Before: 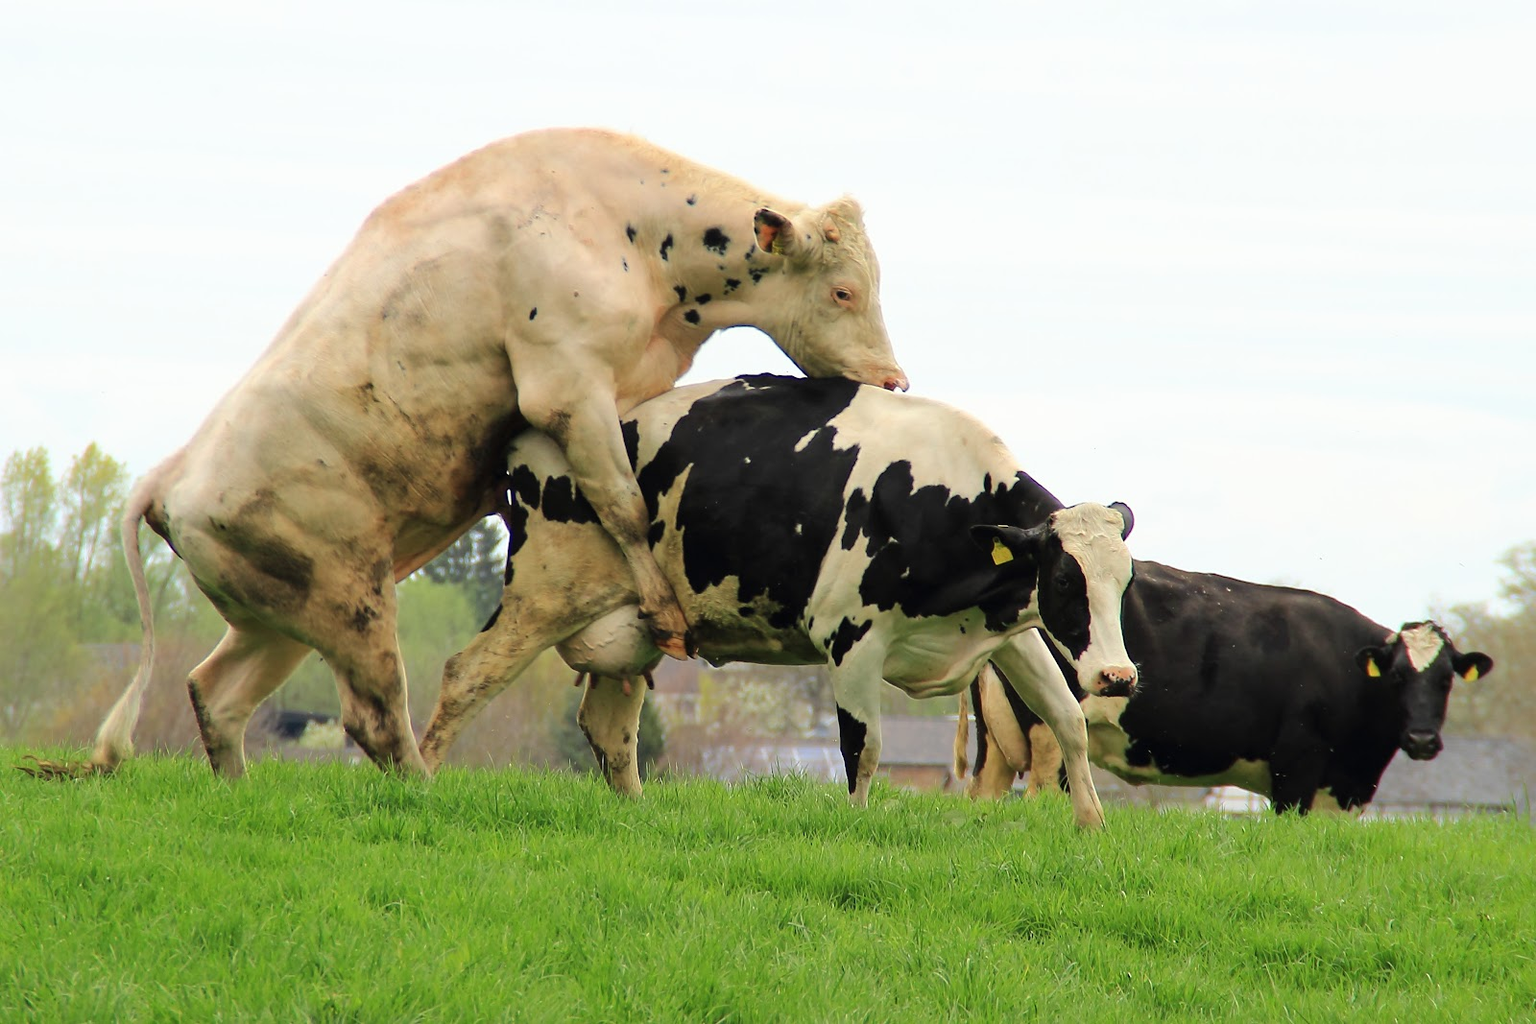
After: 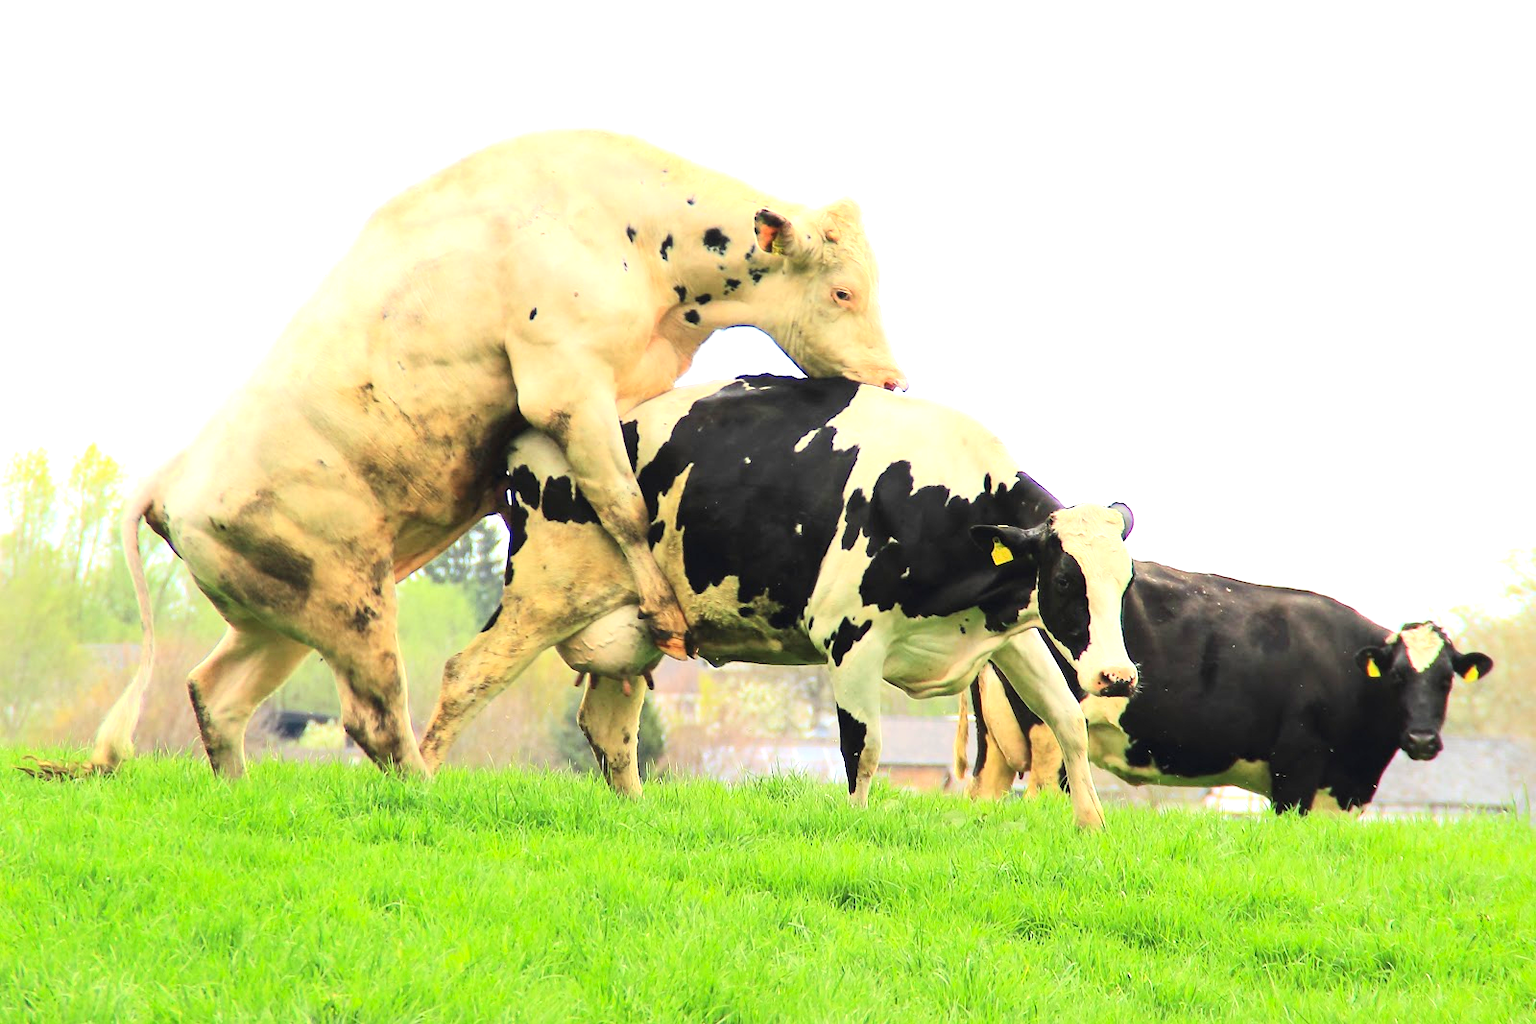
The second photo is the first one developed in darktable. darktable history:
contrast brightness saturation: contrast 0.198, brightness 0.166, saturation 0.217
exposure: black level correction 0, exposure 0.894 EV, compensate exposure bias true, compensate highlight preservation false
